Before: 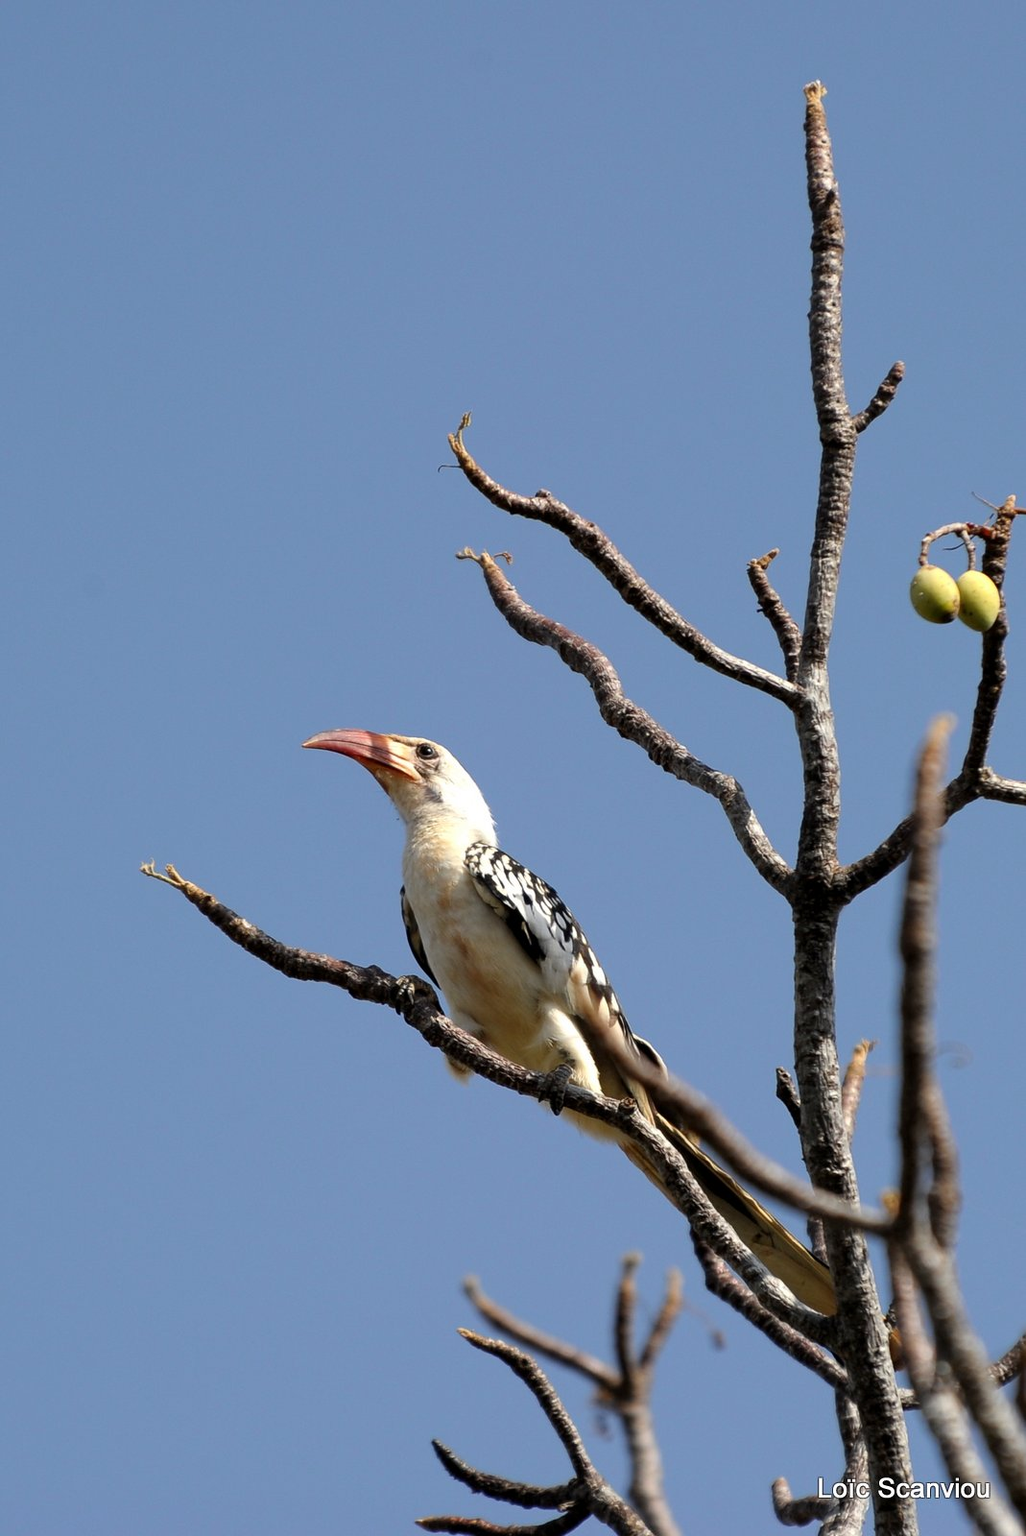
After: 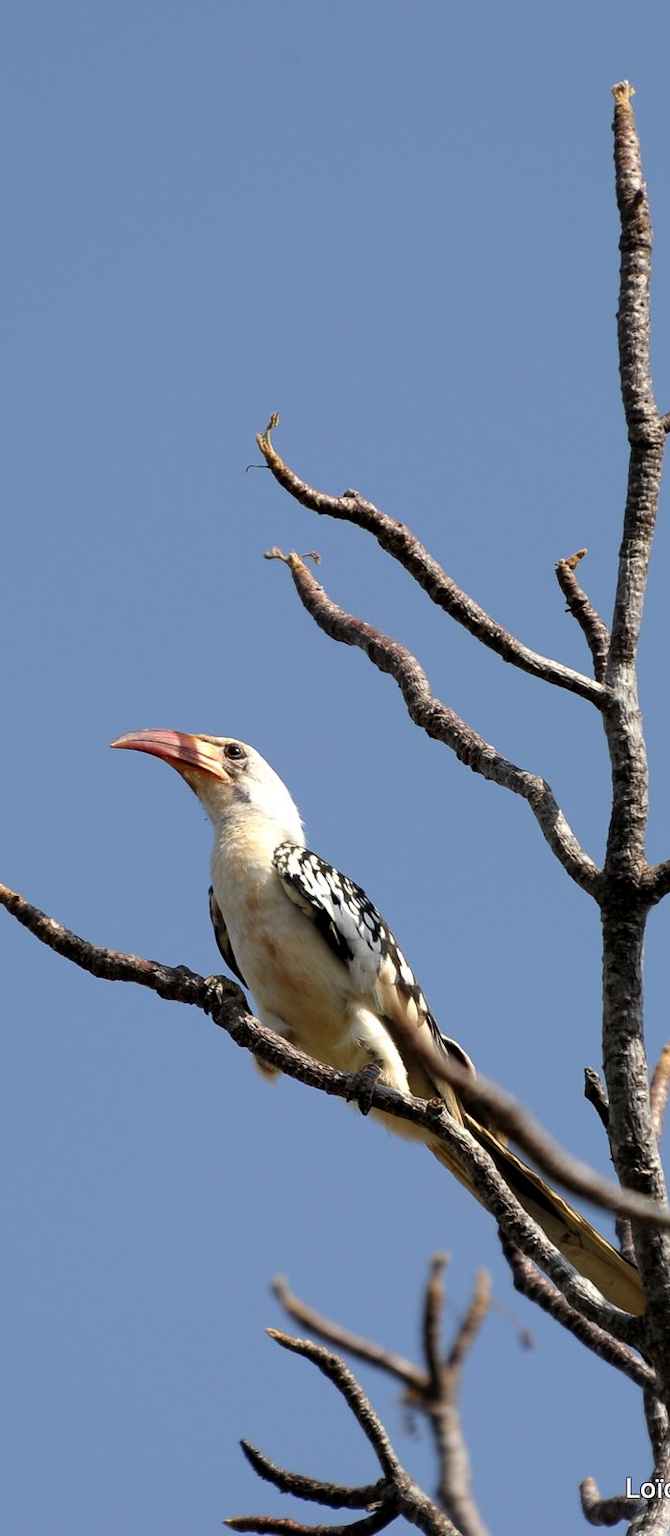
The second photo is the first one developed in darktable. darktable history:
crop and rotate: left 18.732%, right 15.888%
